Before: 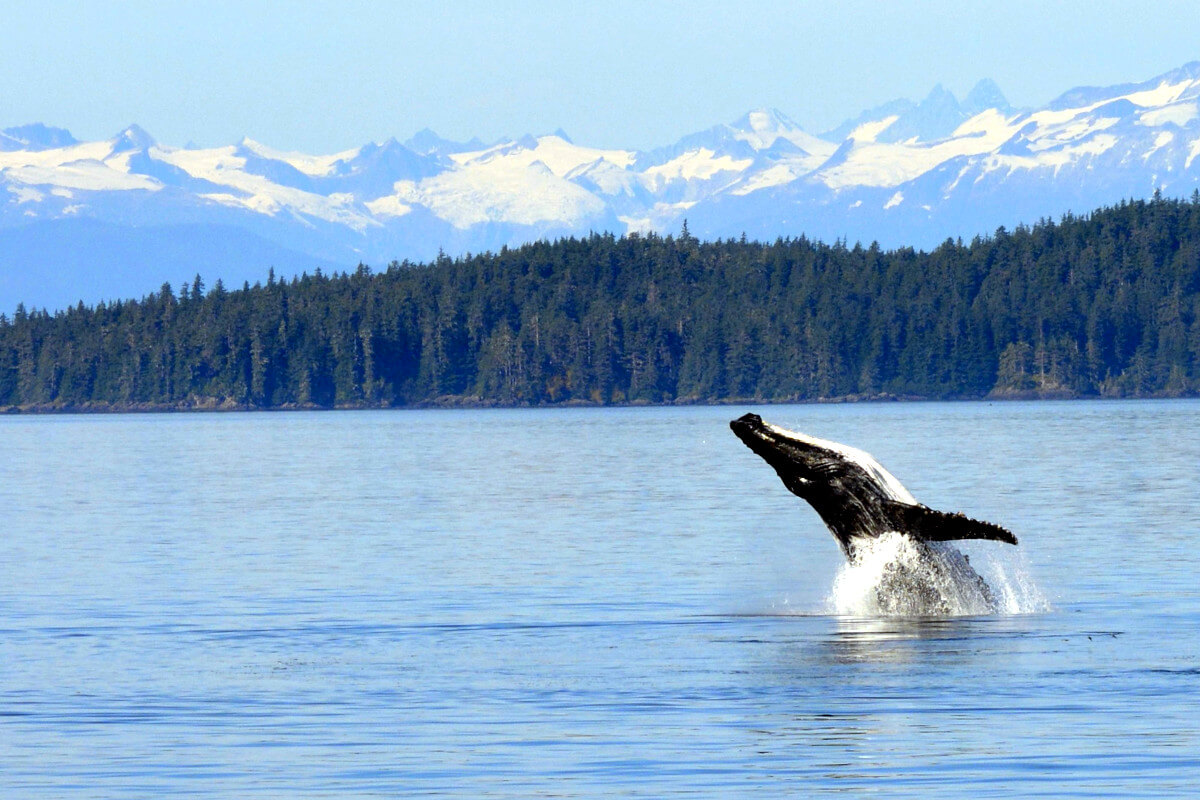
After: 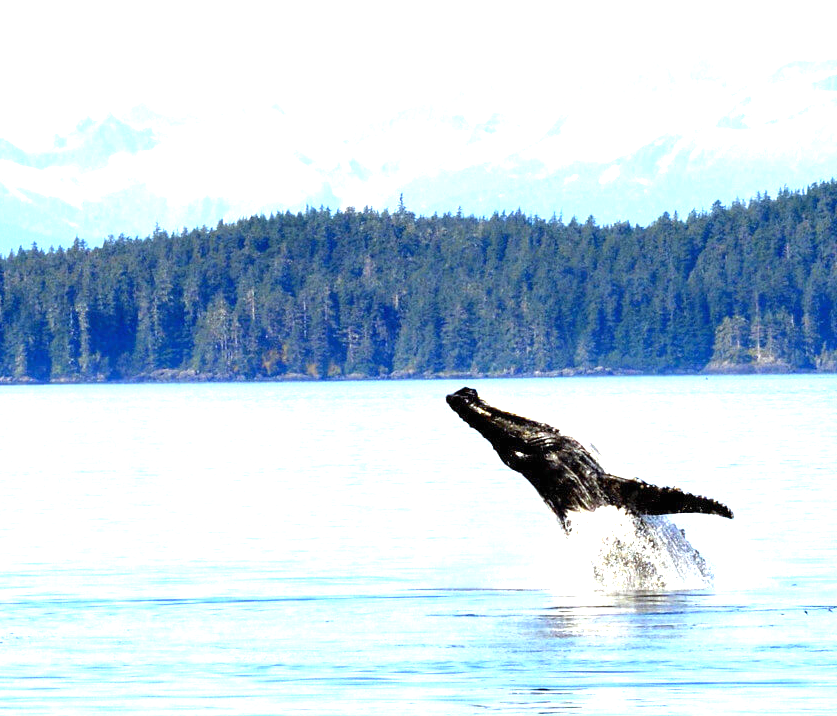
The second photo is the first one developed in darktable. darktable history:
exposure: black level correction 0, exposure 1.438 EV, compensate highlight preservation false
crop and rotate: left 23.694%, top 3.424%, right 6.474%, bottom 6.983%
tone equalizer: edges refinement/feathering 500, mask exposure compensation -1.57 EV, preserve details guided filter
